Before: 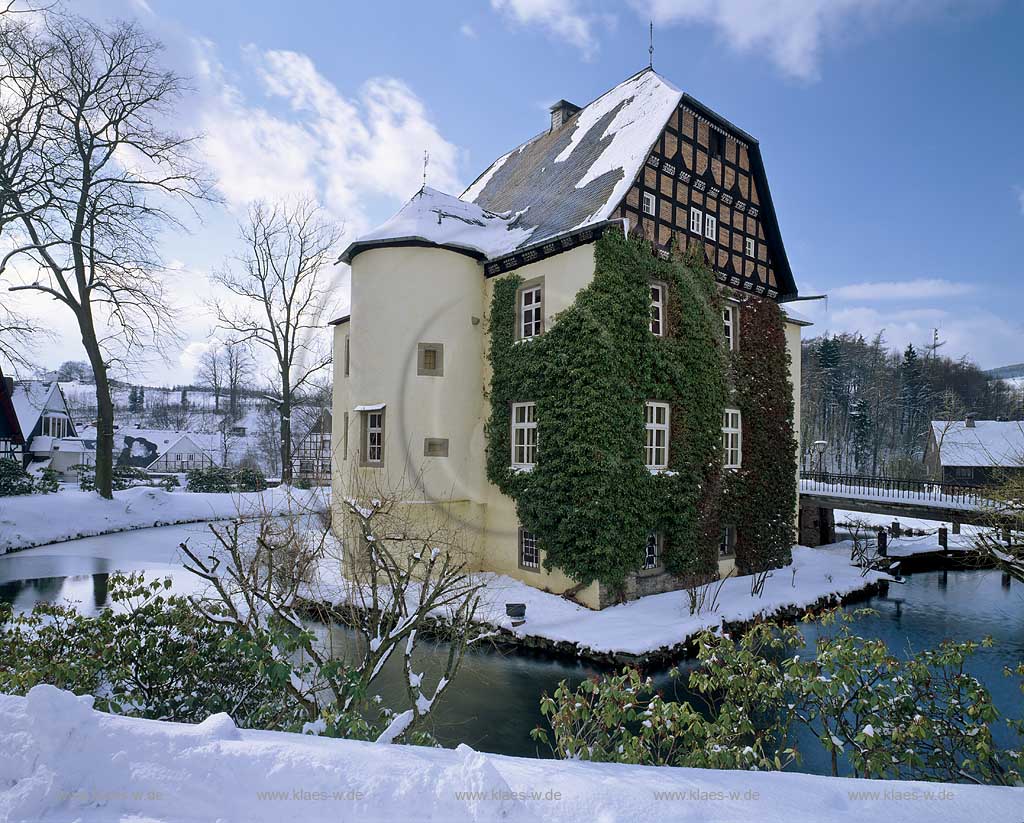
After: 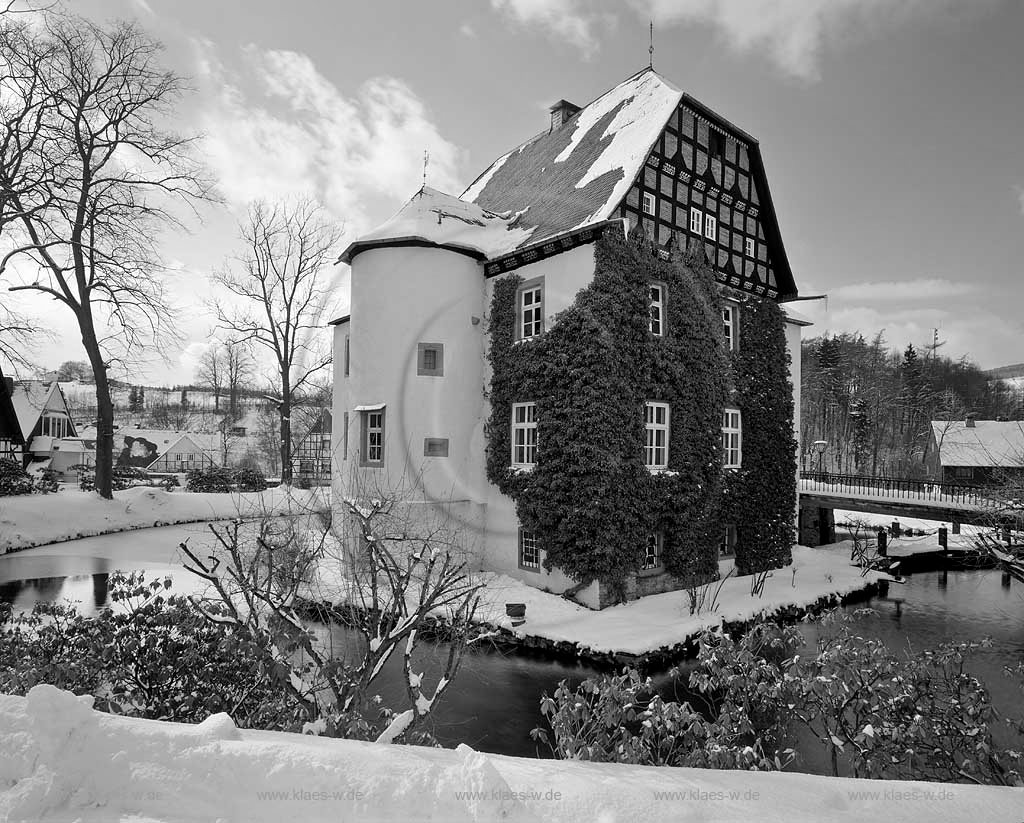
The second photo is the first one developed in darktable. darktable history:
white balance: red 0.98, blue 1.61
color balance: output saturation 120%
monochrome: on, module defaults
